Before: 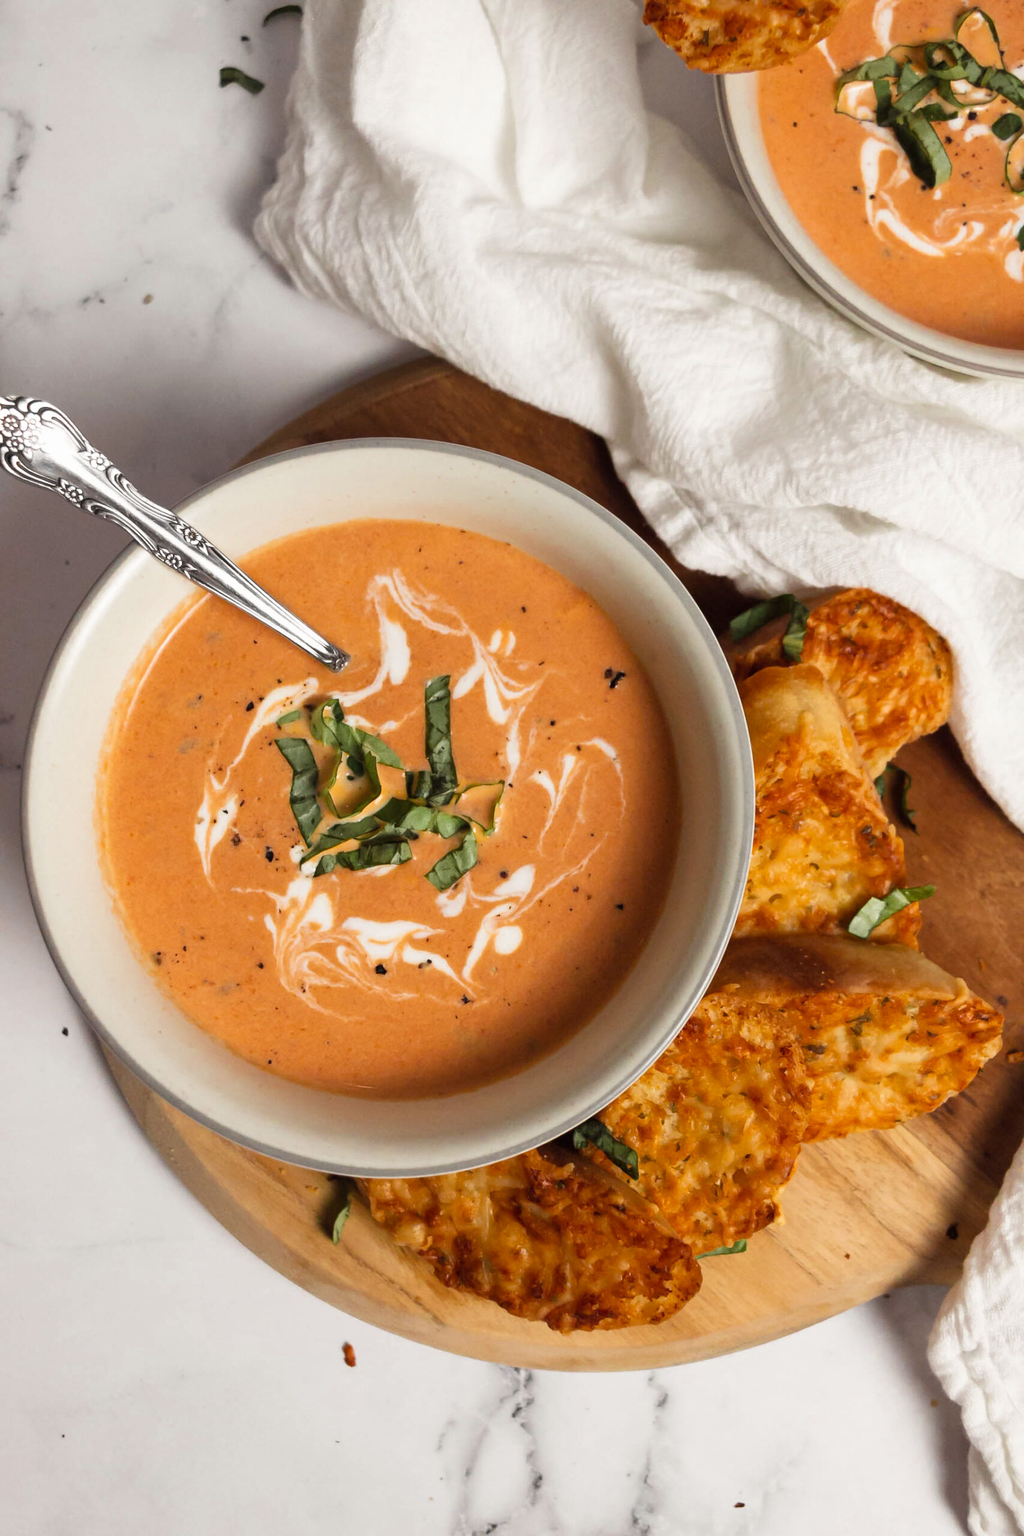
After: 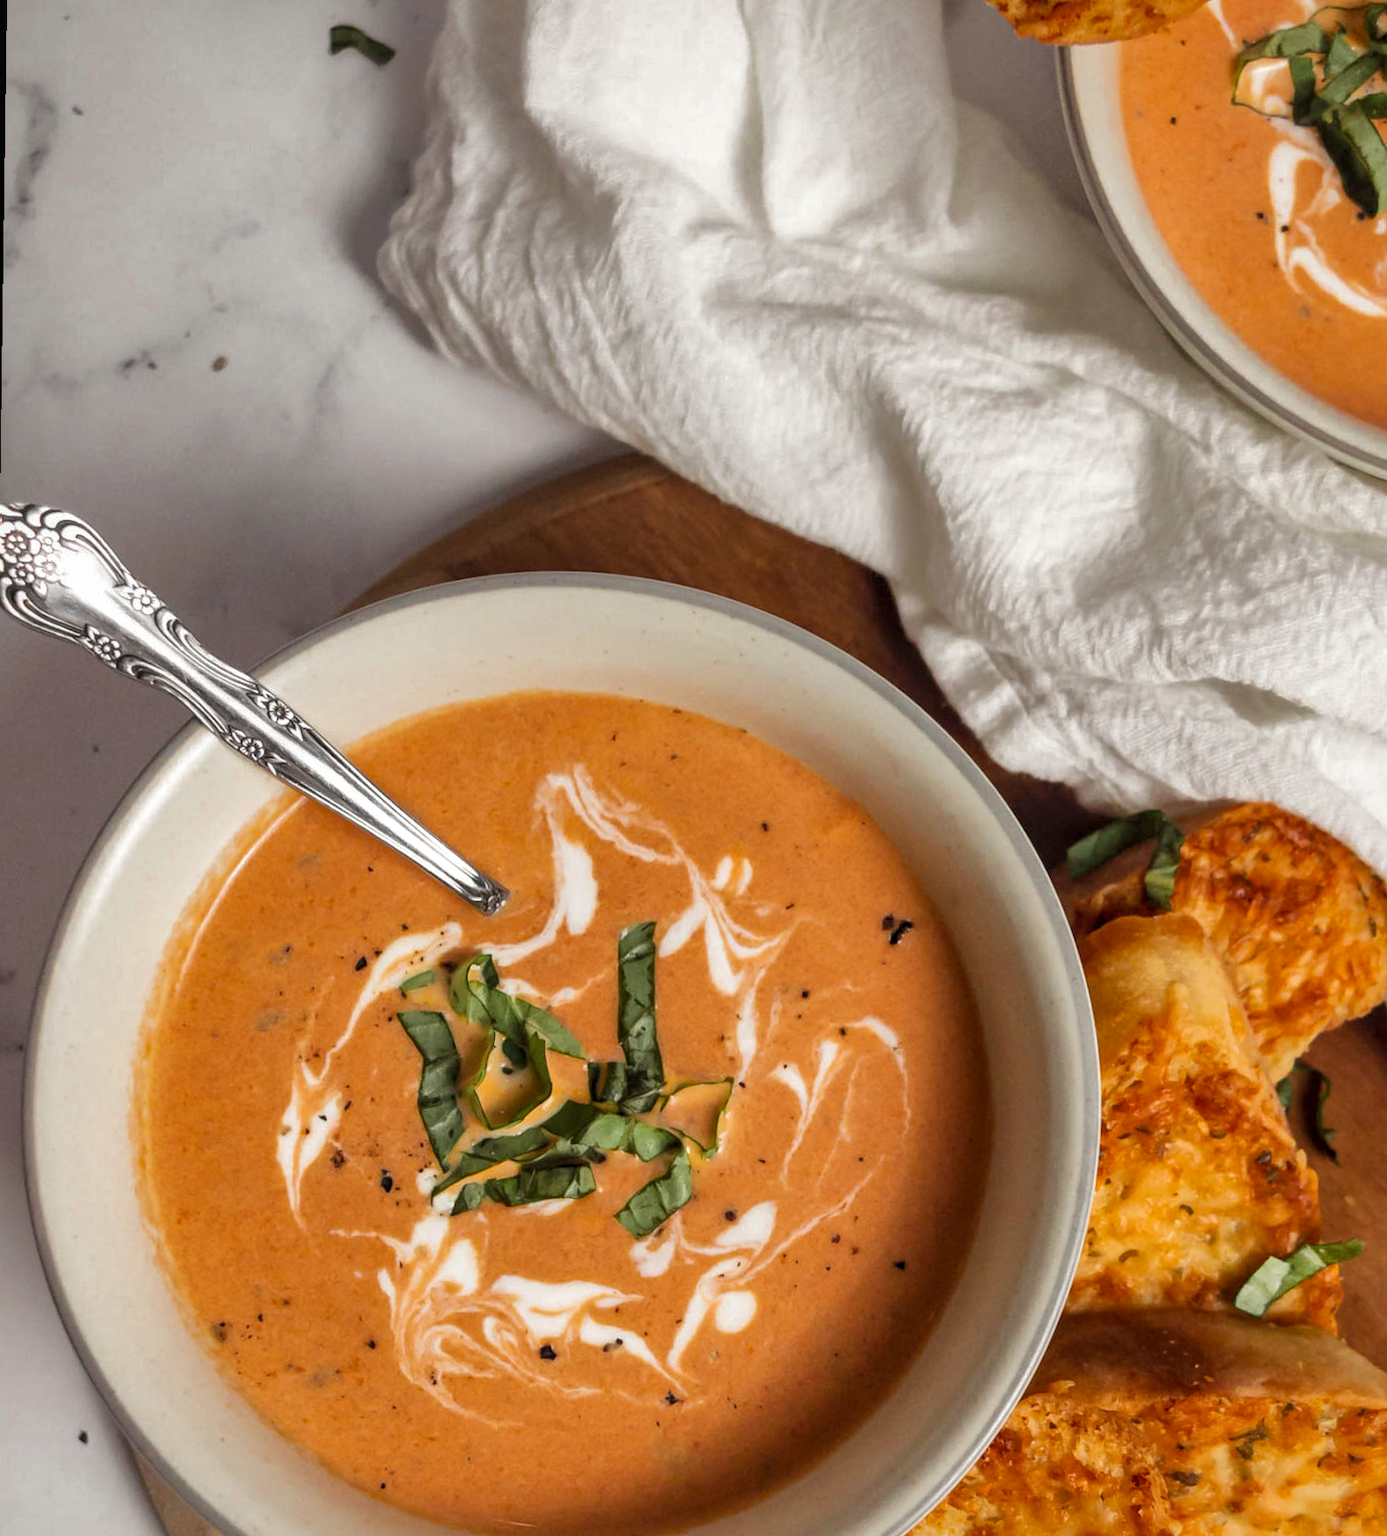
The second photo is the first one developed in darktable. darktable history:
rotate and perspective: rotation 0.8°, automatic cropping off
shadows and highlights: shadows 40, highlights -60
crop: left 1.509%, top 3.452%, right 7.696%, bottom 28.452%
local contrast: on, module defaults
